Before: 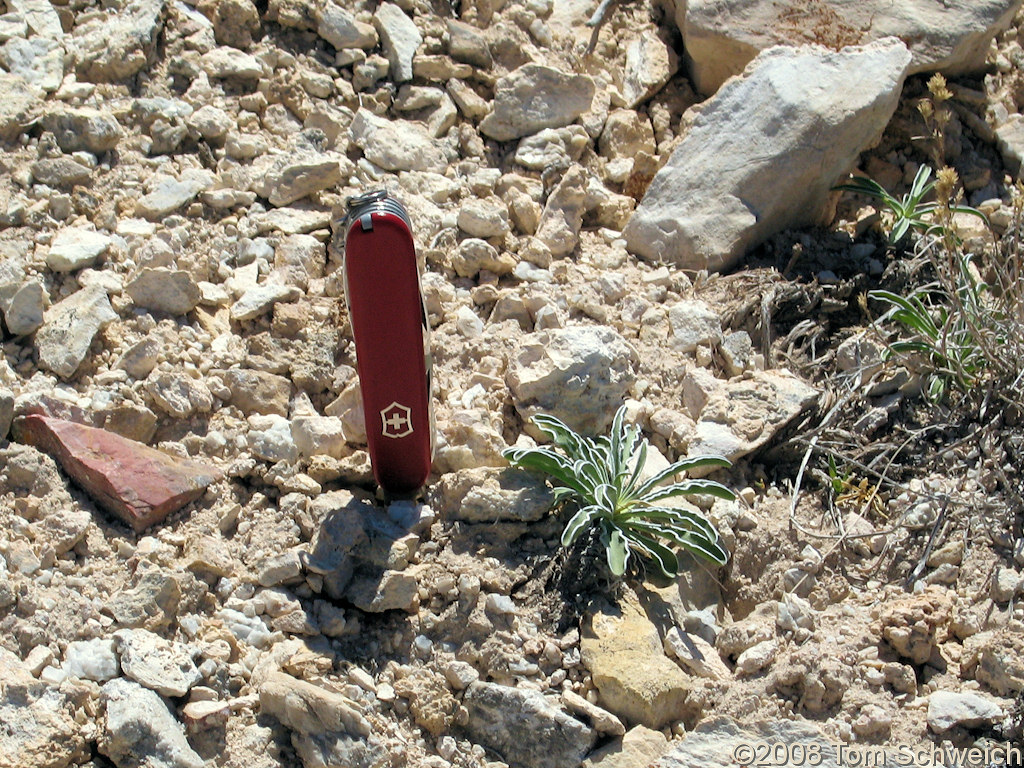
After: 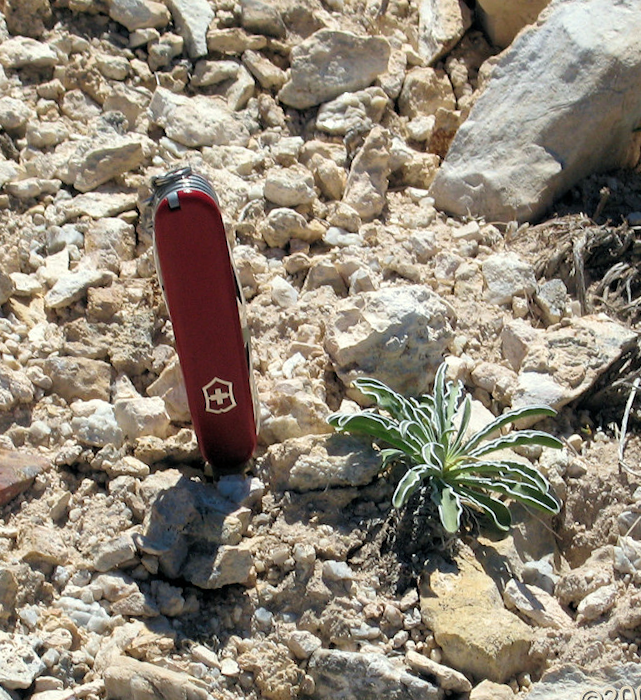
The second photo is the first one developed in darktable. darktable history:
crop and rotate: left 15.754%, right 17.579%
rotate and perspective: rotation -4.57°, crop left 0.054, crop right 0.944, crop top 0.087, crop bottom 0.914
